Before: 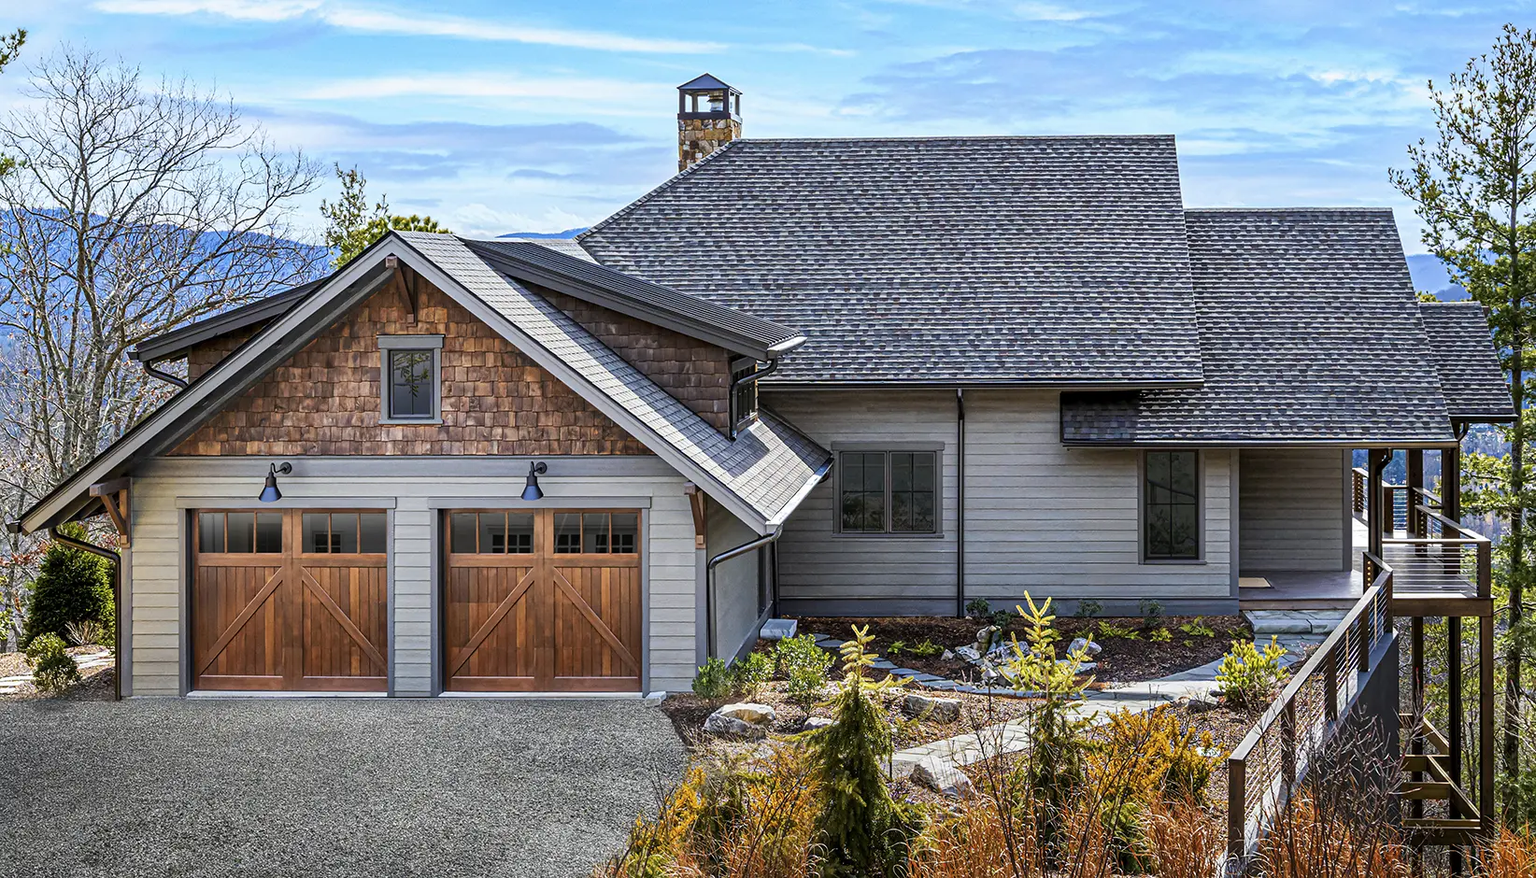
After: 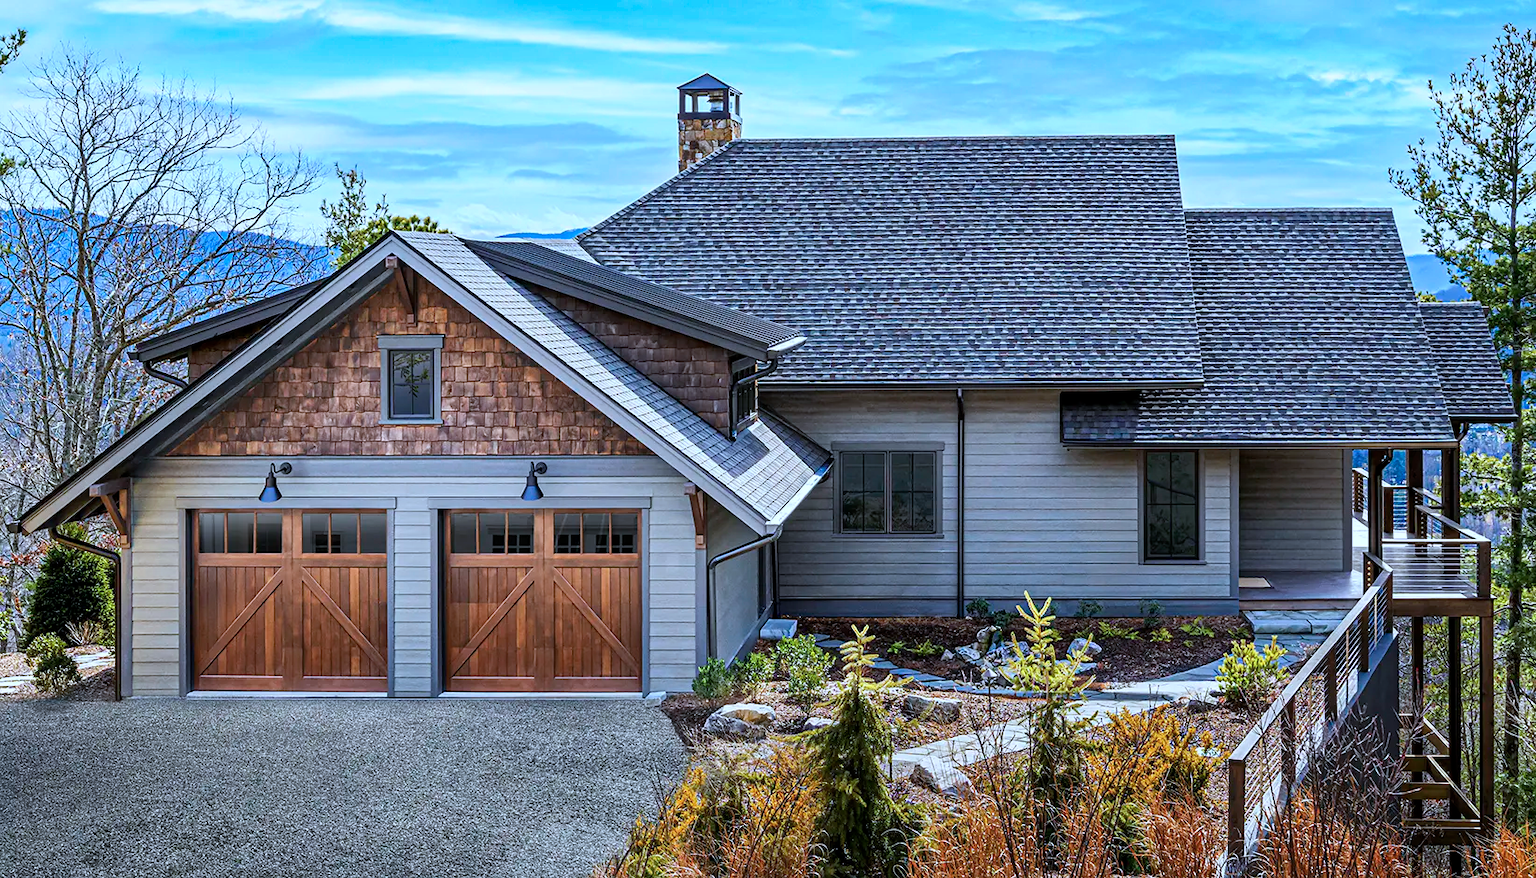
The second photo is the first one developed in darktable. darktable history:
white balance: red 1, blue 1
color calibration: x 0.38, y 0.391, temperature 4086.74 K
